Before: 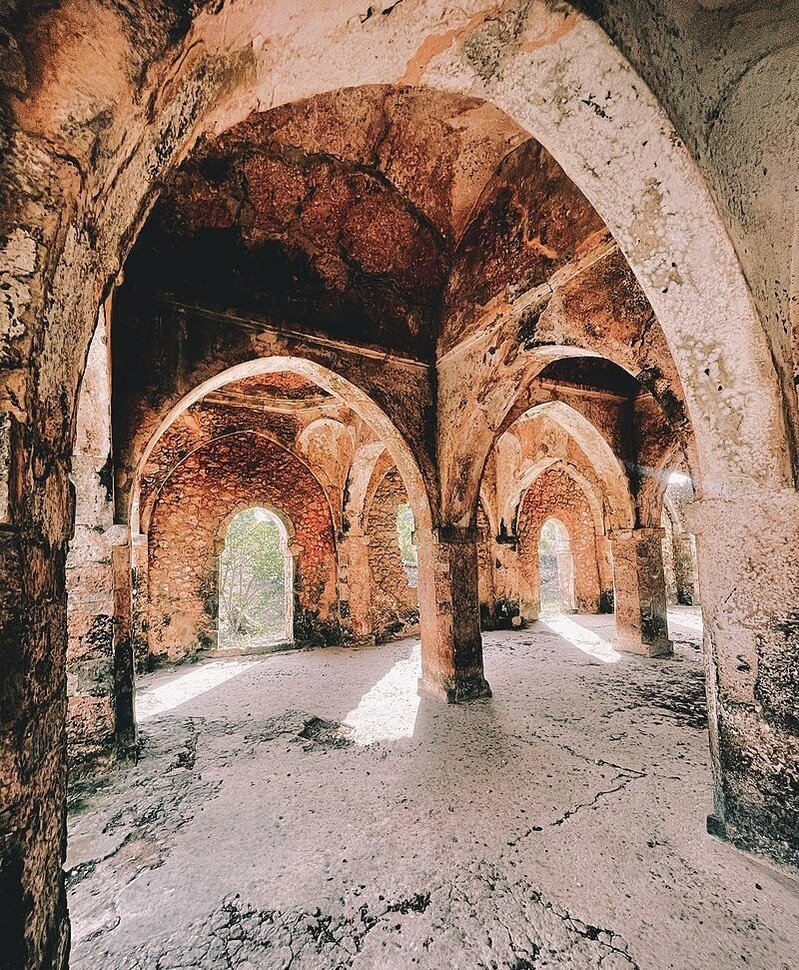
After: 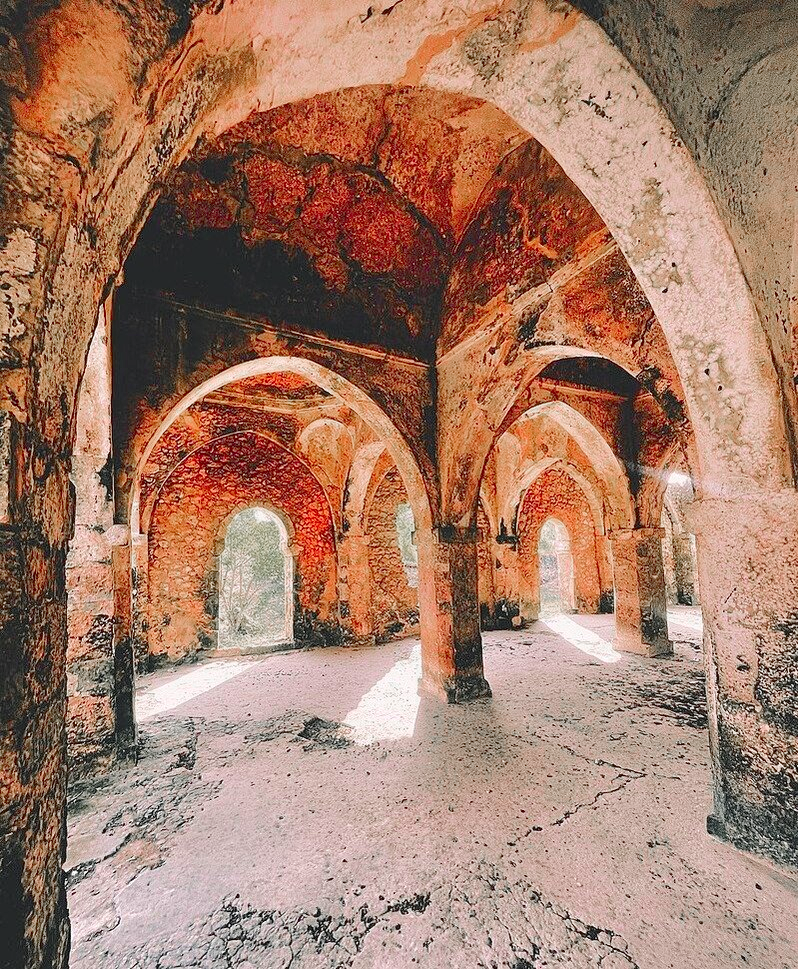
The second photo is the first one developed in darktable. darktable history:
levels: levels [0, 0.445, 1]
crop: left 0.022%
color zones: curves: ch0 [(0, 0.48) (0.209, 0.398) (0.305, 0.332) (0.429, 0.493) (0.571, 0.5) (0.714, 0.5) (0.857, 0.5) (1, 0.48)]; ch1 [(0, 0.736) (0.143, 0.625) (0.225, 0.371) (0.429, 0.256) (0.571, 0.241) (0.714, 0.213) (0.857, 0.48) (1, 0.736)]; ch2 [(0, 0.448) (0.143, 0.498) (0.286, 0.5) (0.429, 0.5) (0.571, 0.5) (0.714, 0.5) (0.857, 0.5) (1, 0.448)]
